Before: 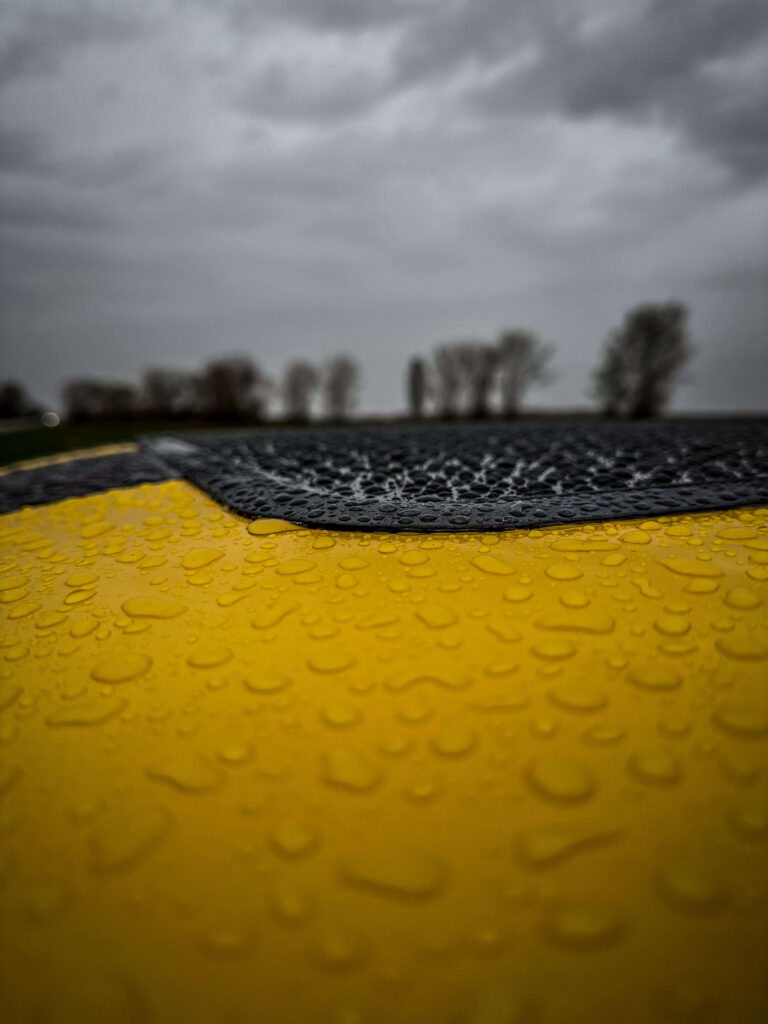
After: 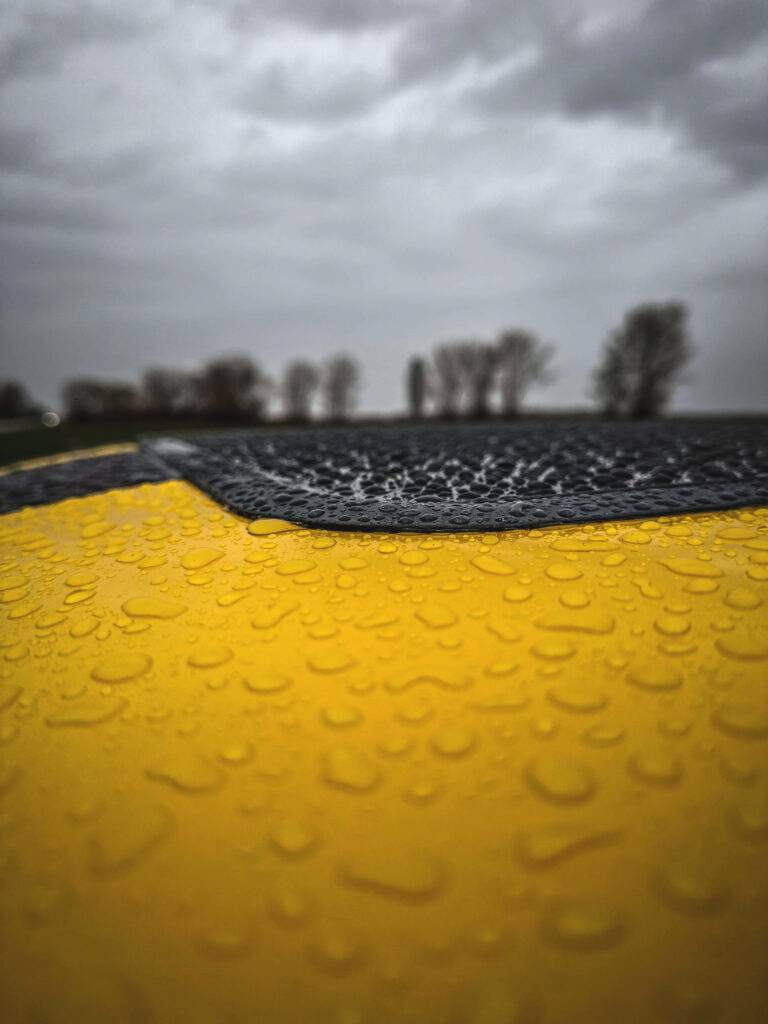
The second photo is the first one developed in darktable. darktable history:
base curve: curves: ch0 [(0, 0) (0.303, 0.277) (1, 1)]
exposure: black level correction -0.005, exposure 0.622 EV, compensate highlight preservation false
